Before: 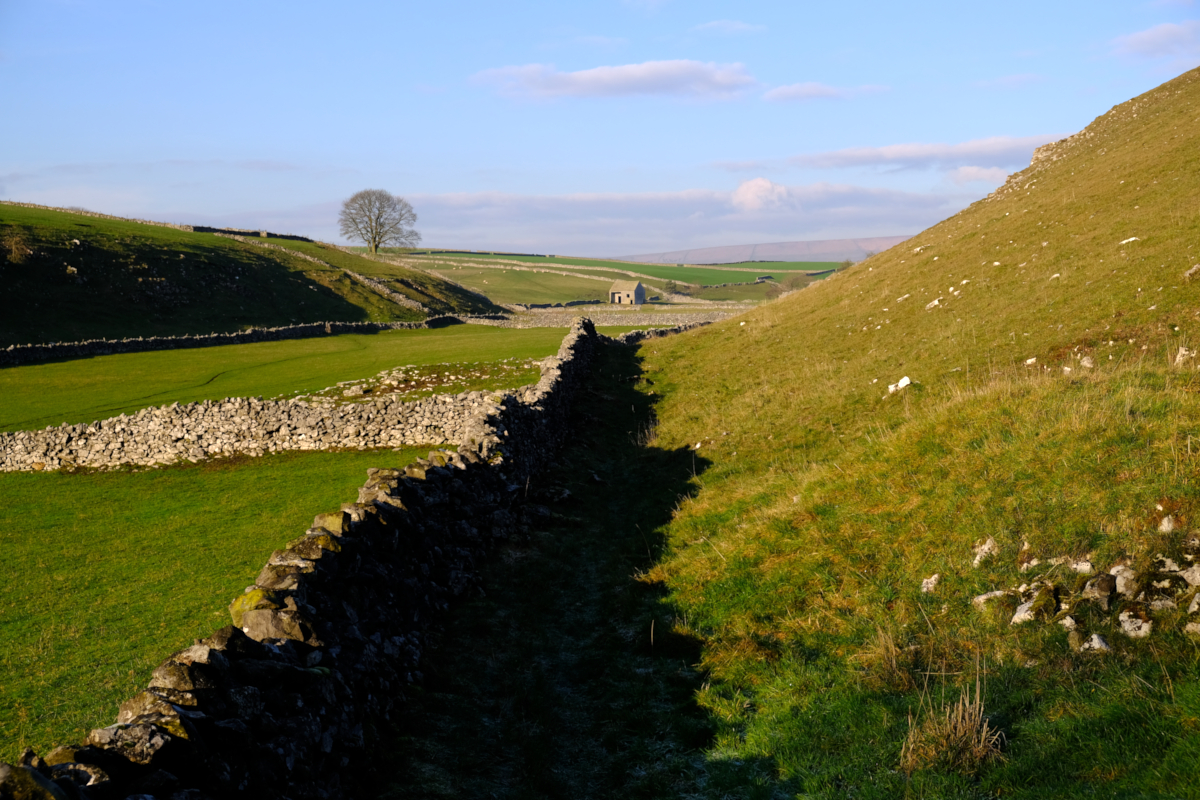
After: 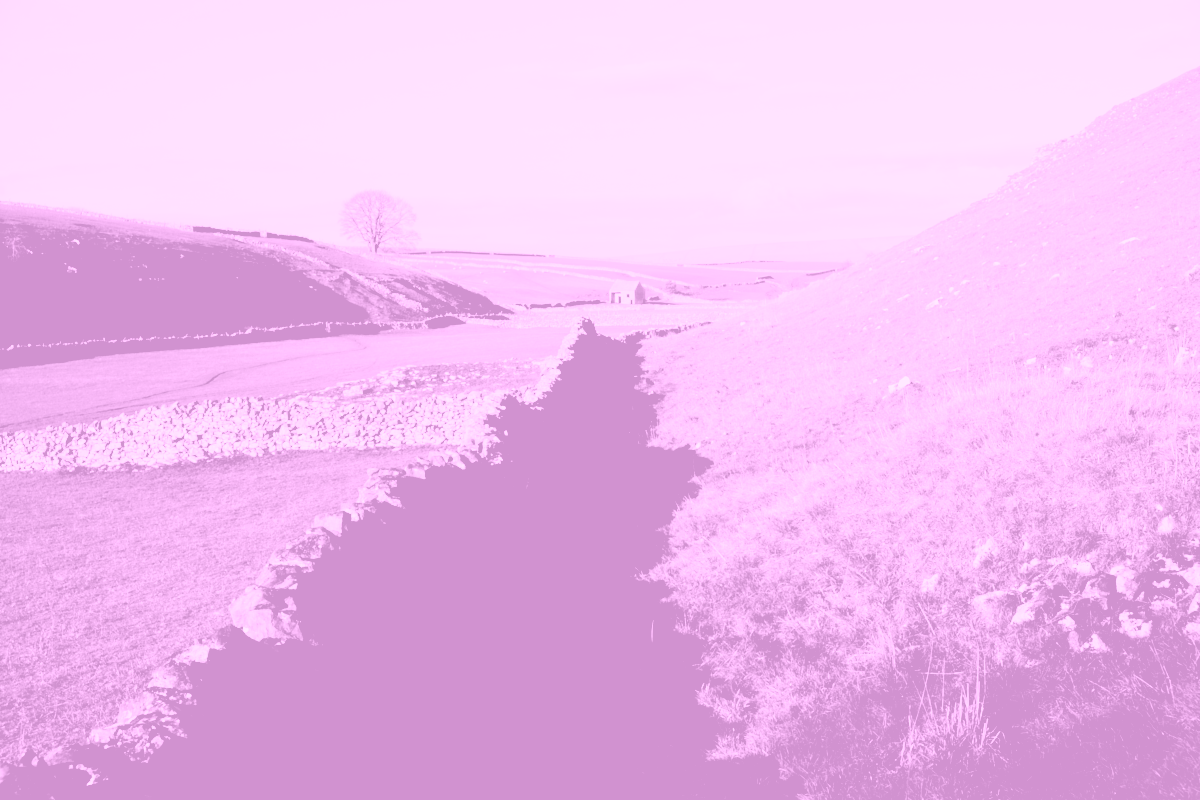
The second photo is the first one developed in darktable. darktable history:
base curve: curves: ch0 [(0, 0) (0.036, 0.025) (0.121, 0.166) (0.206, 0.329) (0.605, 0.79) (1, 1)], preserve colors none
exposure: black level correction 0.031, exposure 0.304 EV, compensate highlight preservation false
color balance rgb: on, module defaults
colorize: hue 331.2°, saturation 75%, source mix 30.28%, lightness 70.52%, version 1
